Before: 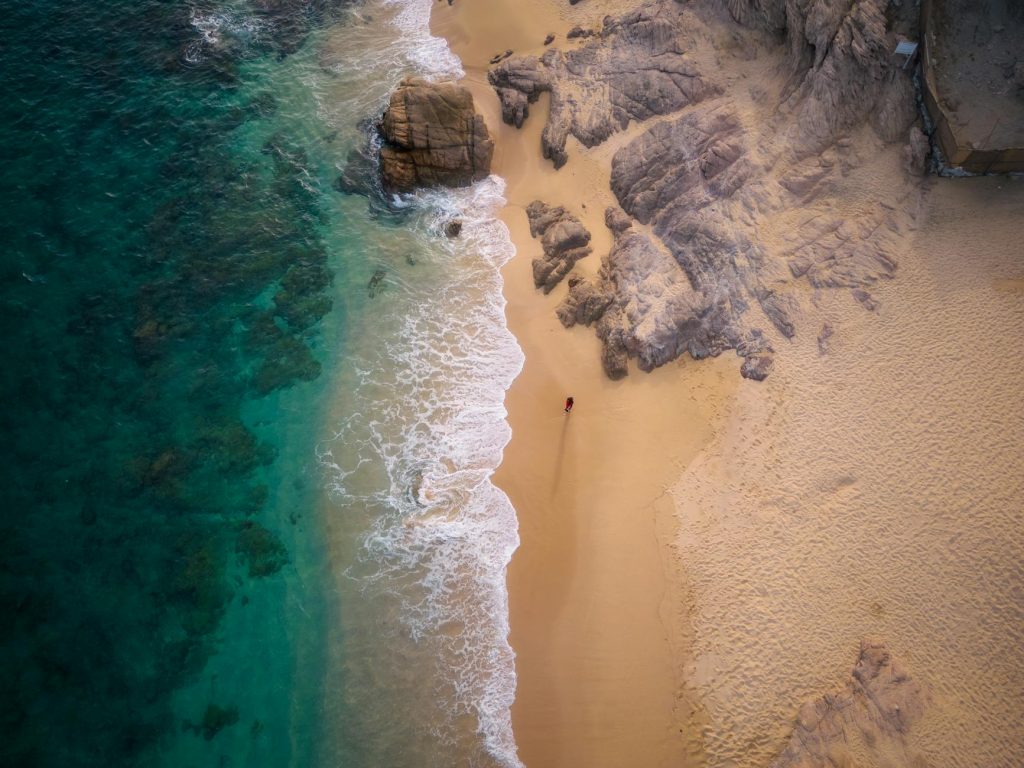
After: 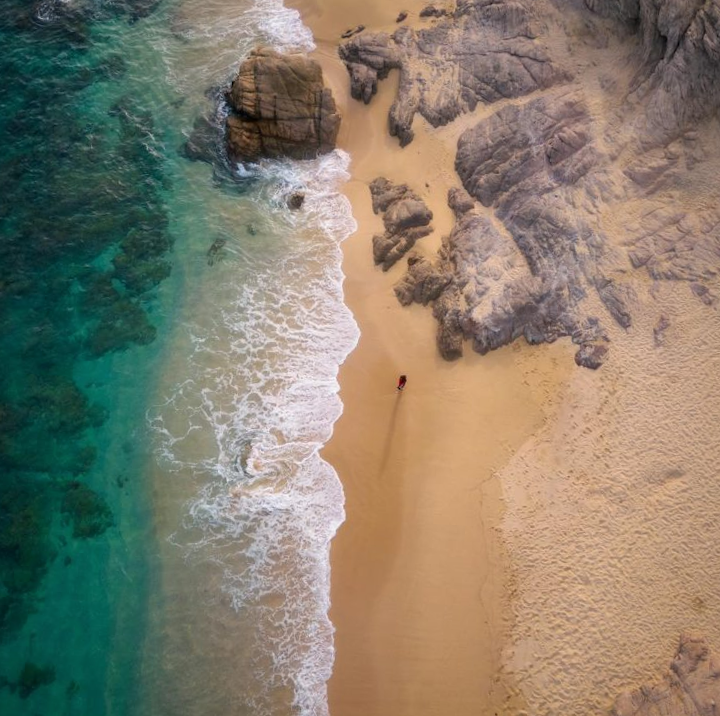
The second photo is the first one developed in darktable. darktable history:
crop and rotate: angle -3.08°, left 13.919%, top 0.024%, right 10.752%, bottom 0.065%
shadows and highlights: shadows 11.1, white point adjustment 1.29, soften with gaussian
